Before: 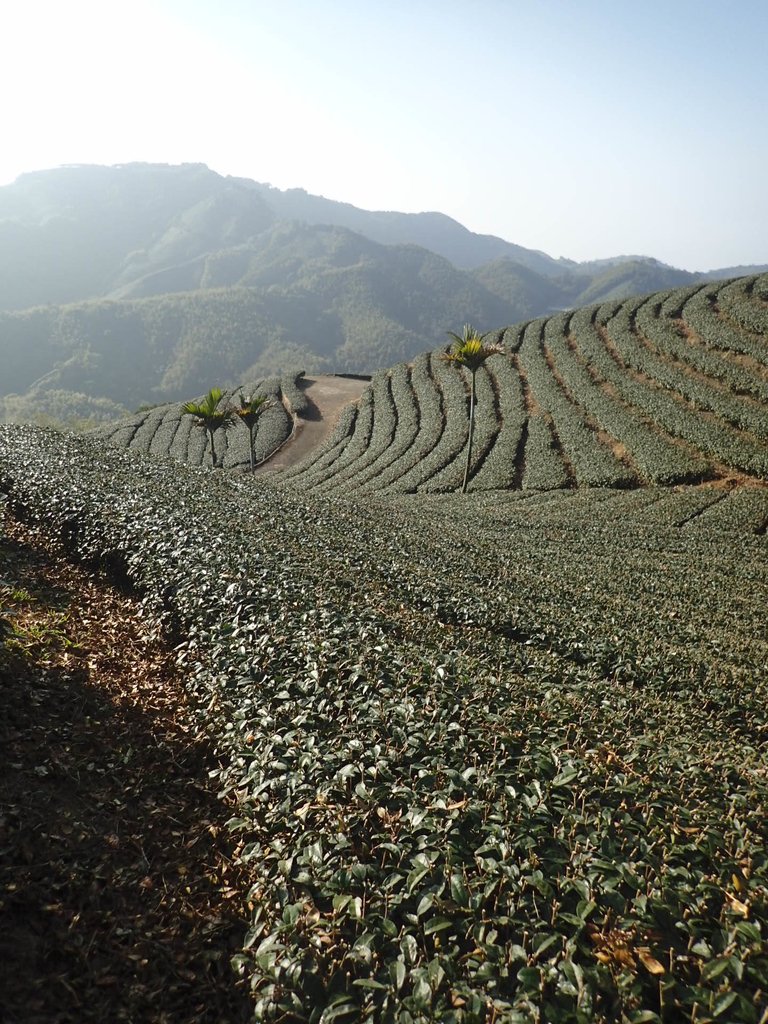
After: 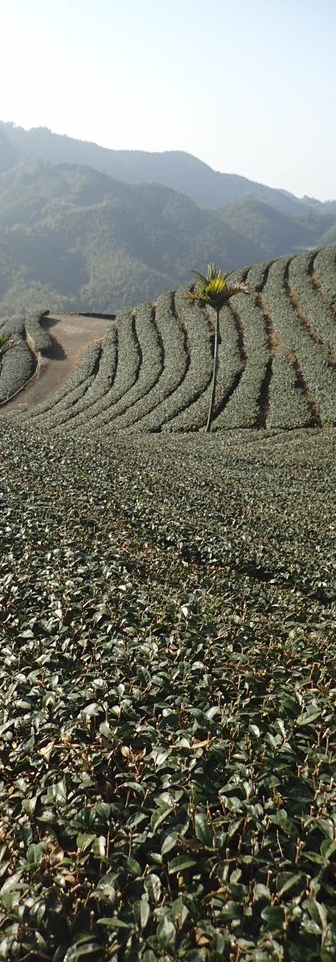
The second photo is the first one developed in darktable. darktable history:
crop: left 33.418%, top 5.989%, right 22.796%
